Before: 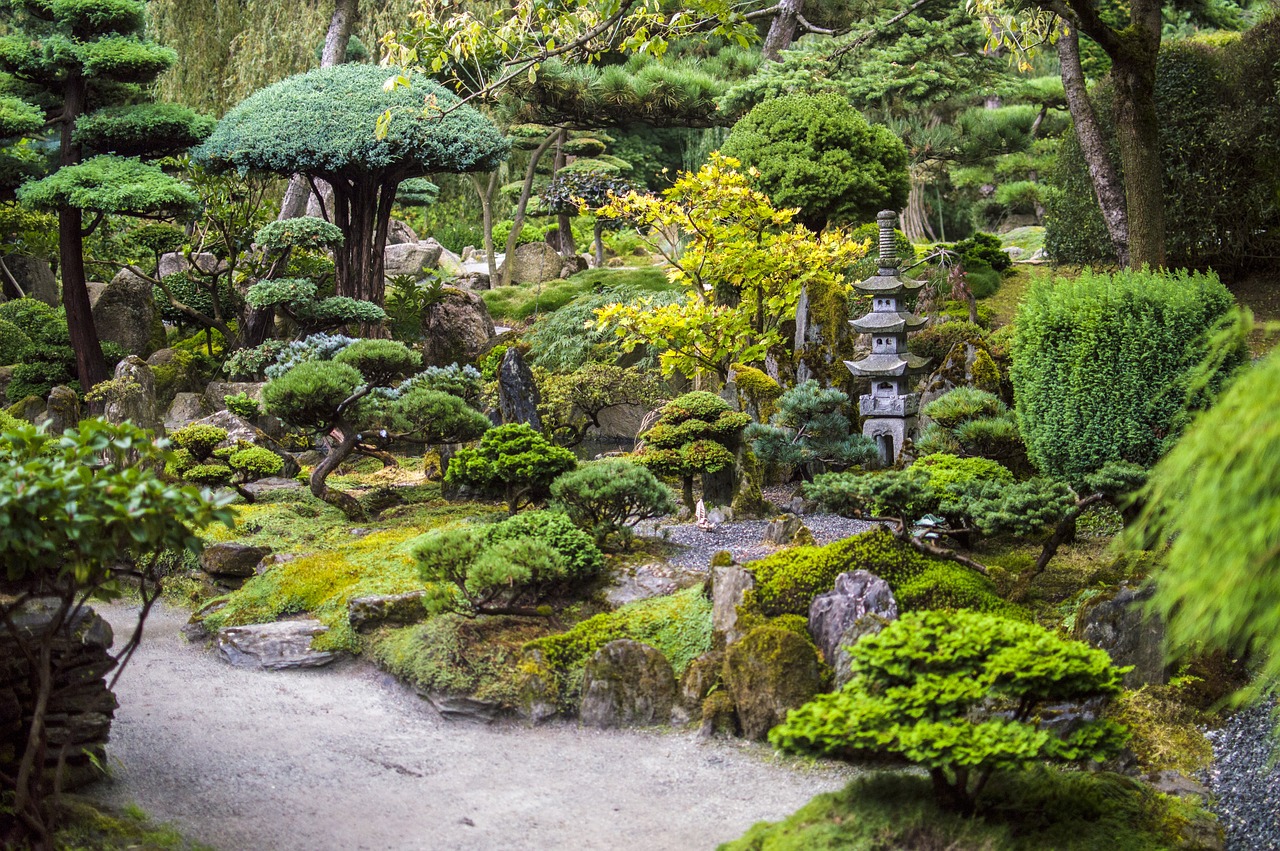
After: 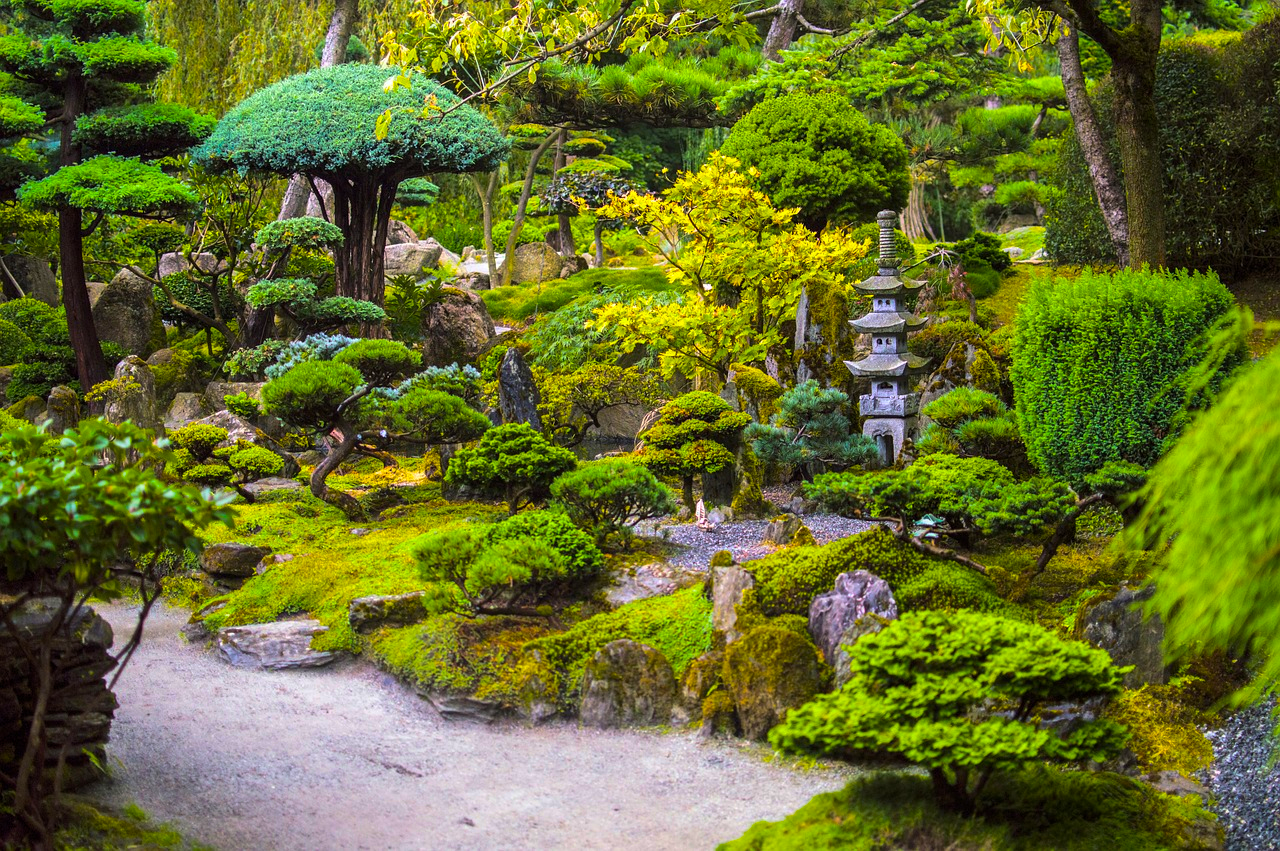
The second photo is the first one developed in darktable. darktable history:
color balance rgb: linear chroma grading › shadows -39.952%, linear chroma grading › highlights 41.149%, linear chroma grading › global chroma 44.786%, linear chroma grading › mid-tones -29.785%, perceptual saturation grading › global saturation 25.84%
